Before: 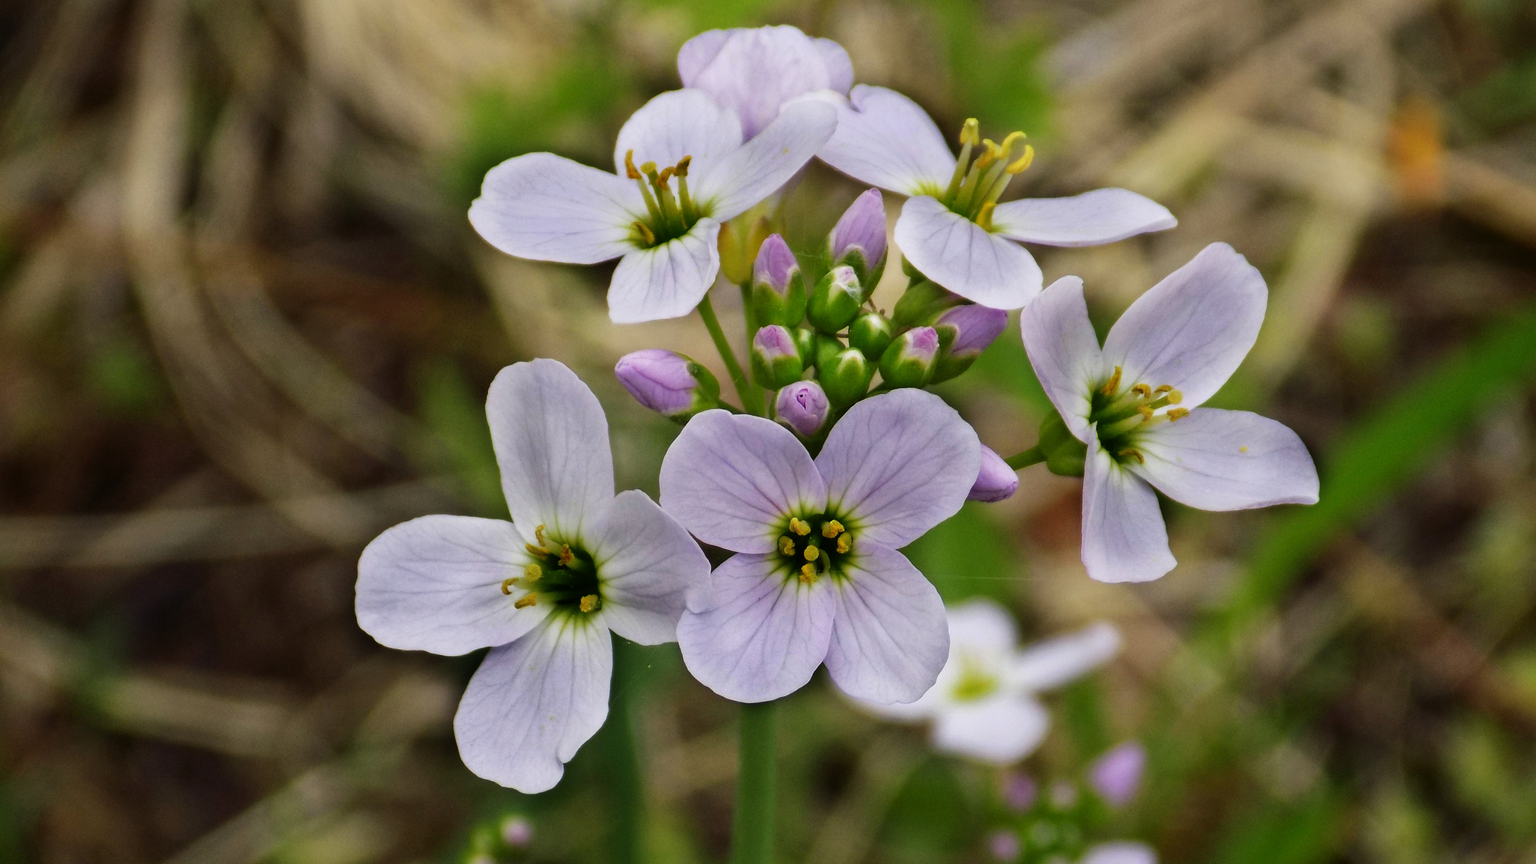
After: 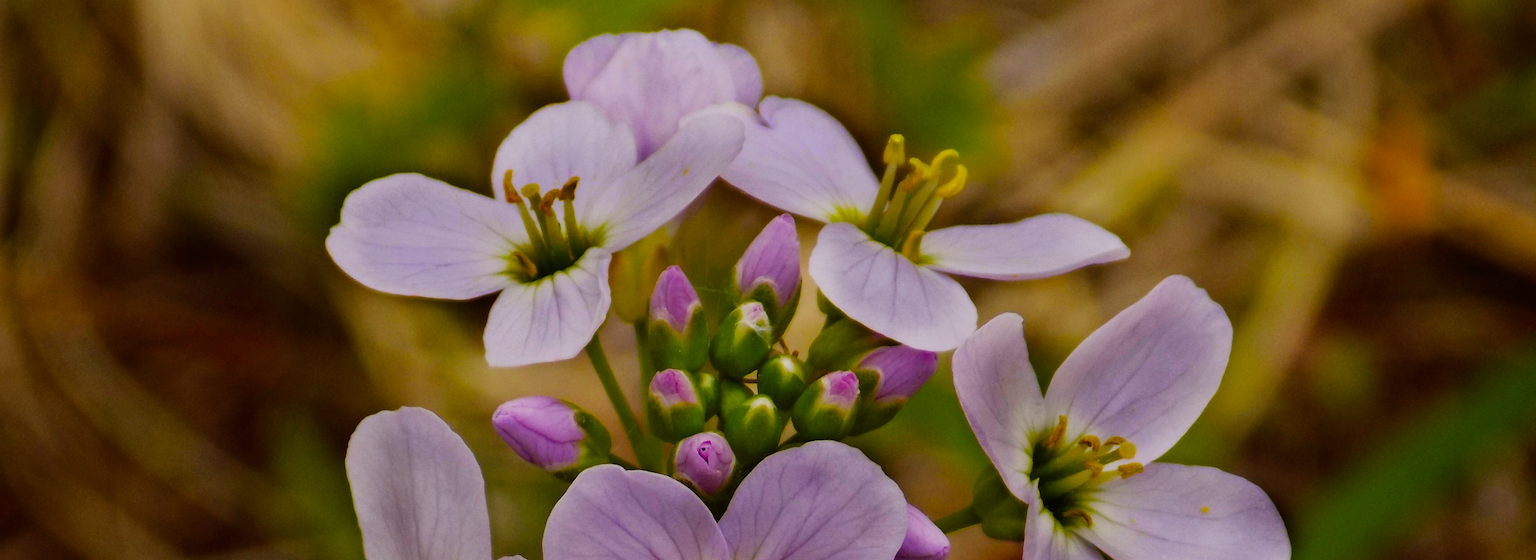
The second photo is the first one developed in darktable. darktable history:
crop and rotate: left 11.812%, bottom 42.776%
color balance rgb: linear chroma grading › global chroma 15%, perceptual saturation grading › global saturation 30%
rgb levels: mode RGB, independent channels, levels [[0, 0.5, 1], [0, 0.521, 1], [0, 0.536, 1]]
exposure: exposure -0.462 EV, compensate highlight preservation false
